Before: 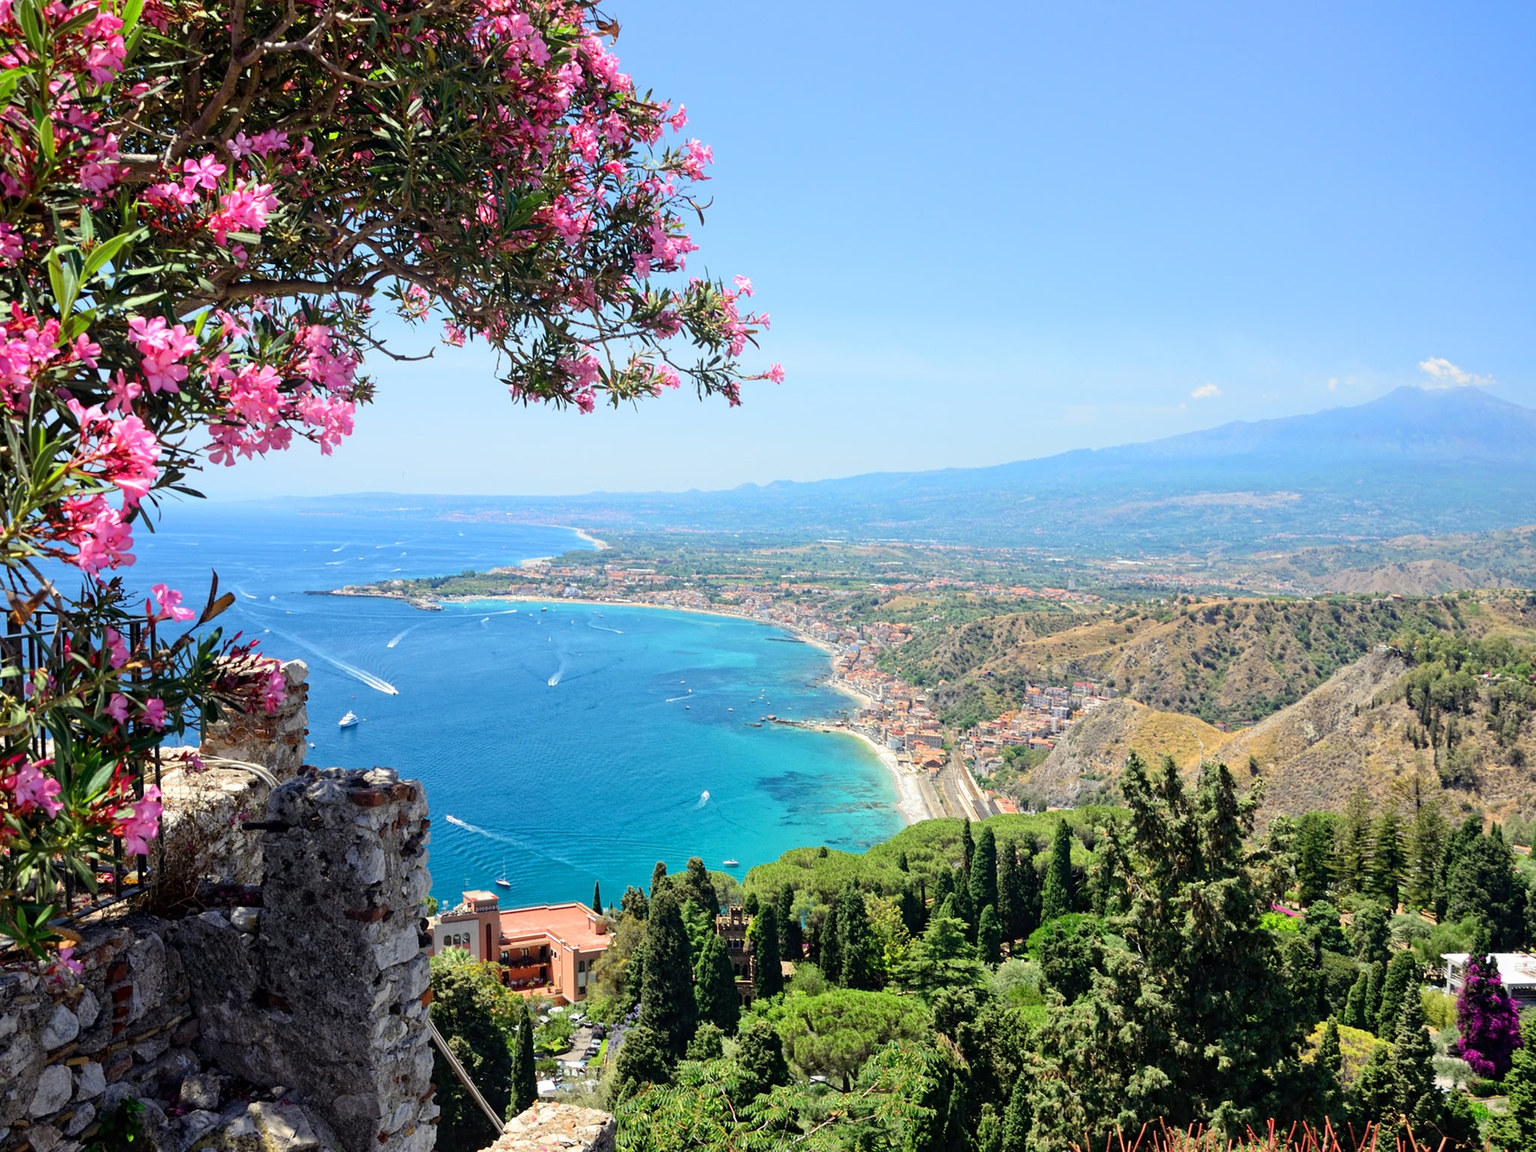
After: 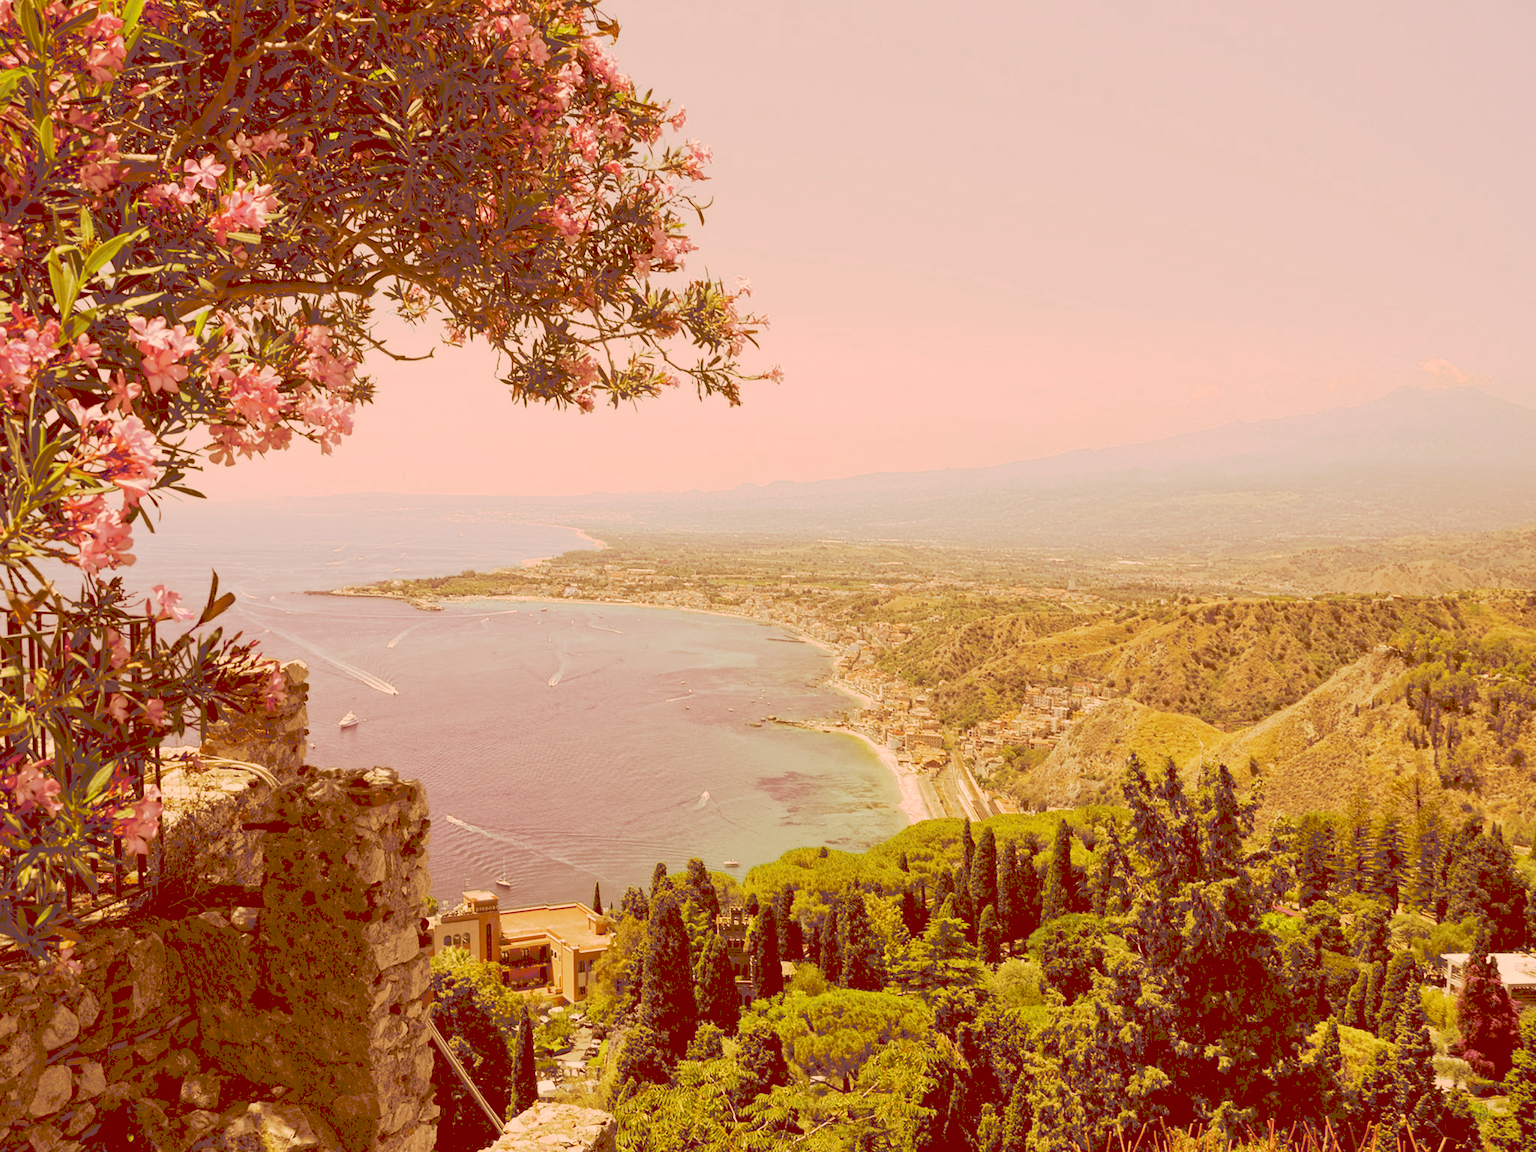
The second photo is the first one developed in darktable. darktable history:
tone curve: curves: ch0 [(0, 0) (0.003, 0.277) (0.011, 0.277) (0.025, 0.279) (0.044, 0.282) (0.069, 0.286) (0.1, 0.289) (0.136, 0.294) (0.177, 0.318) (0.224, 0.345) (0.277, 0.379) (0.335, 0.425) (0.399, 0.481) (0.468, 0.542) (0.543, 0.594) (0.623, 0.662) (0.709, 0.731) (0.801, 0.792) (0.898, 0.851) (1, 1)], preserve colors none
color look up table: target L [93.98, 82.45, 83.33, 79.95, 73.05, 59.9, 60.88, 41.02, 26.42, 15.73, 87.89, 83.14, 82.41, 76.34, 69, 58.24, 54.42, 52.77, 38.58, 35.72, 29.5, 16.08, 11.24, 95.76, 84.92, 85.97, 65.71, 76.08, 56.05, 59.71, 49.65, 73.84, 48.6, 61.3, 37.9, 35.01, 44.6, 23.47, 20.66, 13.81, 90.53, 91.58, 79.36, 82.57, 72.14, 57.02, 61.67, 51.62, 33.46], target a [14.15, -21.17, -17.49, -2.23, -5.724, -5.522, 16.84, 6.585, 30.2, 37.81, 14.11, 17.35, 15.7, 33.98, 34.08, 56, 72.49, 37.58, 46.36, 67.15, 47.62, 57.31, 48.13, 15.81, 23.4, 22.85, 51.83, 37.64, 71.43, 32.67, 28.92, 35.48, 62.75, 35.08, 58.57, 34.02, 54.63, 34.09, 56.65, 52.92, 14.39, -0.051, 4.908, 14.83, 15.58, 9.443, 26.73, 25.64, 23.82], target b [50.52, 62.34, 103.86, 51.93, 93.03, 74.37, 104.17, 70.31, 45.32, 26.96, 82.19, 70.35, 46.3, 42.05, 115.95, 99.71, 92.95, 90.27, 65.94, 61.35, 50.64, 27.53, 19.23, 24.93, 22.73, 15.18, 24.45, 7.718, 29.95, 30, 59.47, 0.671, 51.52, 4.43, 42.09, 59.62, 4.487, 40.19, 34.92, 23.51, 26.84, 23.69, 28.37, 12.81, 39.25, 44.65, 20.94, 33.34, 57.2], num patches 49
